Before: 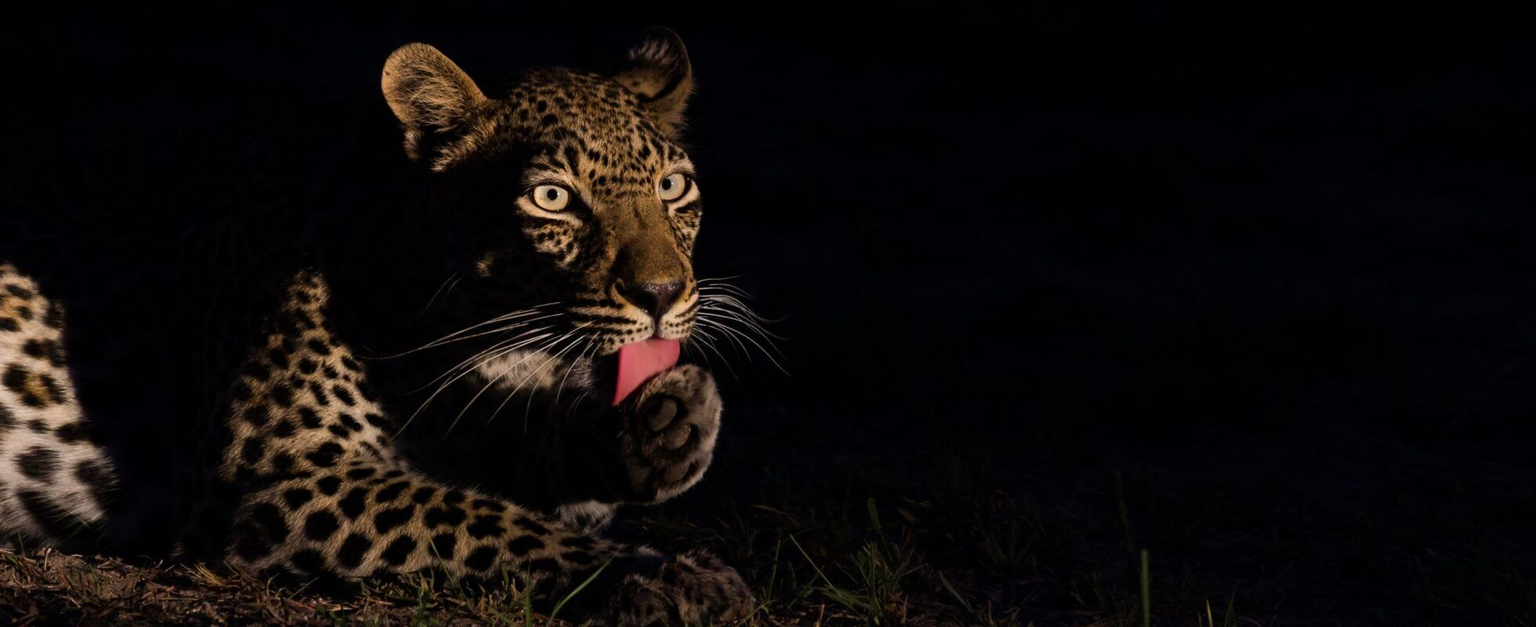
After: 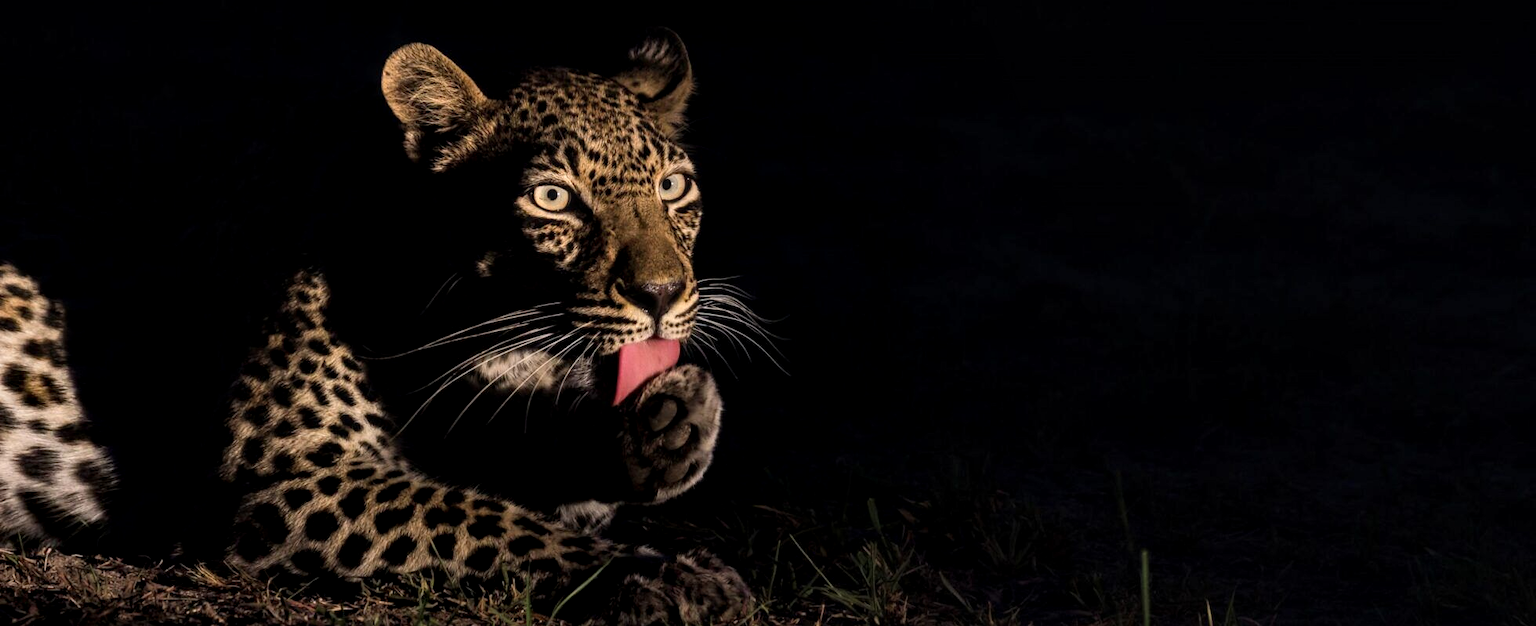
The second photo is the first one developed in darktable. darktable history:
rotate and perspective: crop left 0, crop top 0
local contrast: detail 150%
